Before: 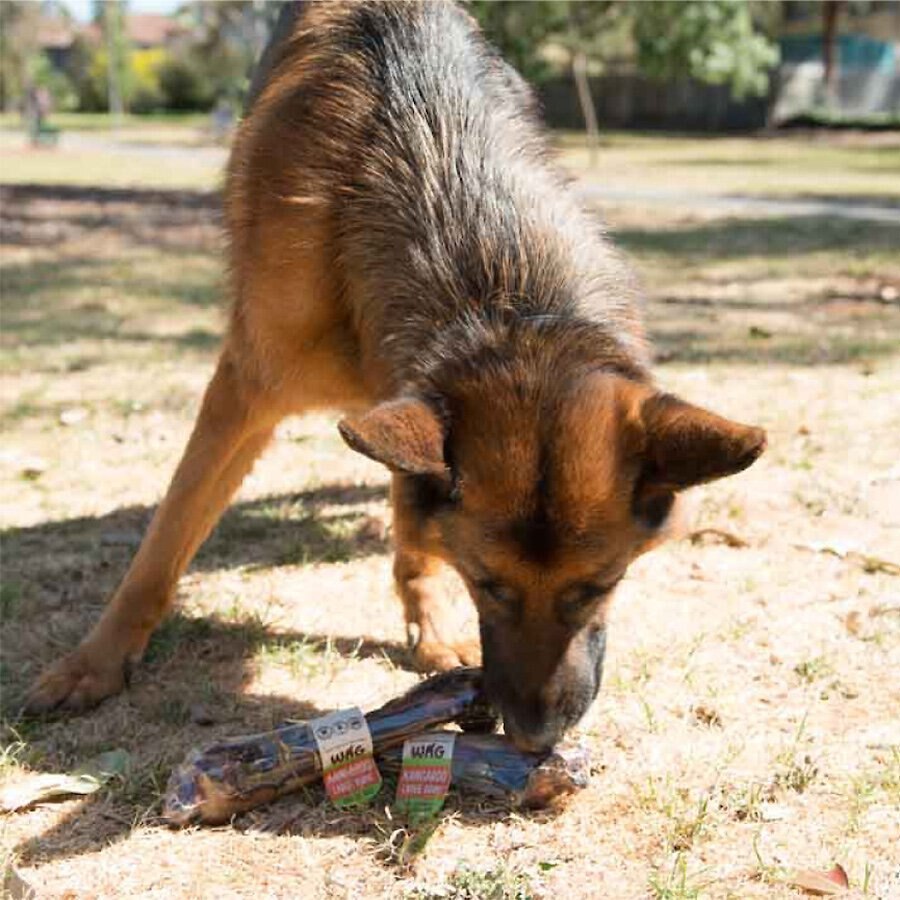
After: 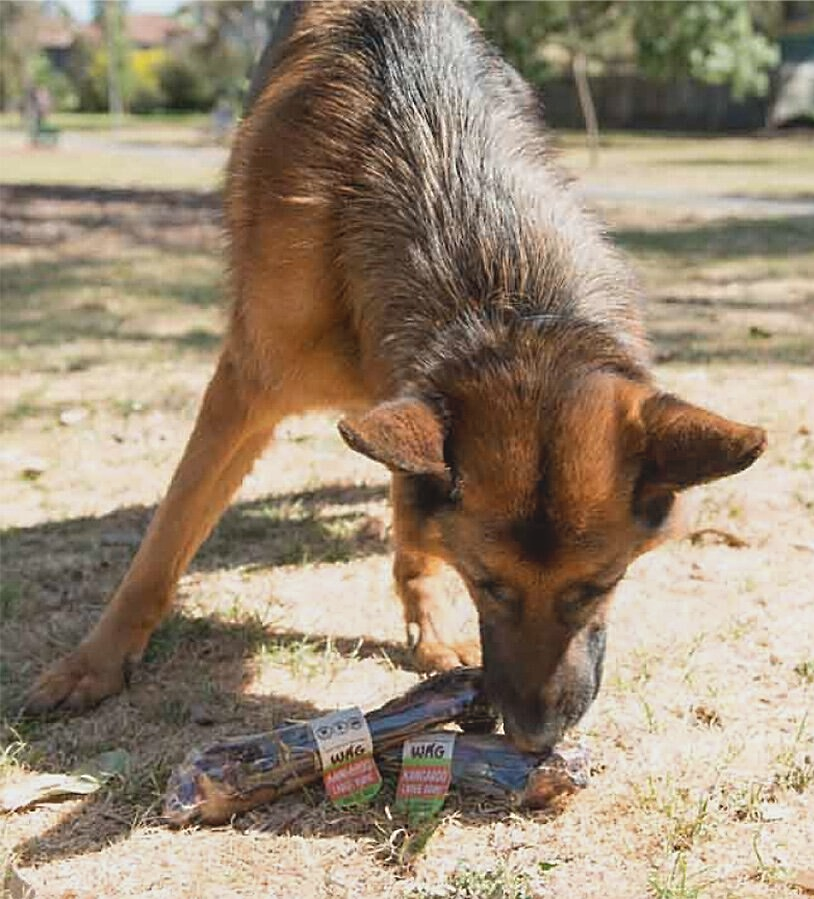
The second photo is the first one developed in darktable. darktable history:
crop: right 9.517%, bottom 0.03%
contrast brightness saturation: contrast -0.102, saturation -0.092
local contrast: detail 109%
sharpen: amount 0.496
